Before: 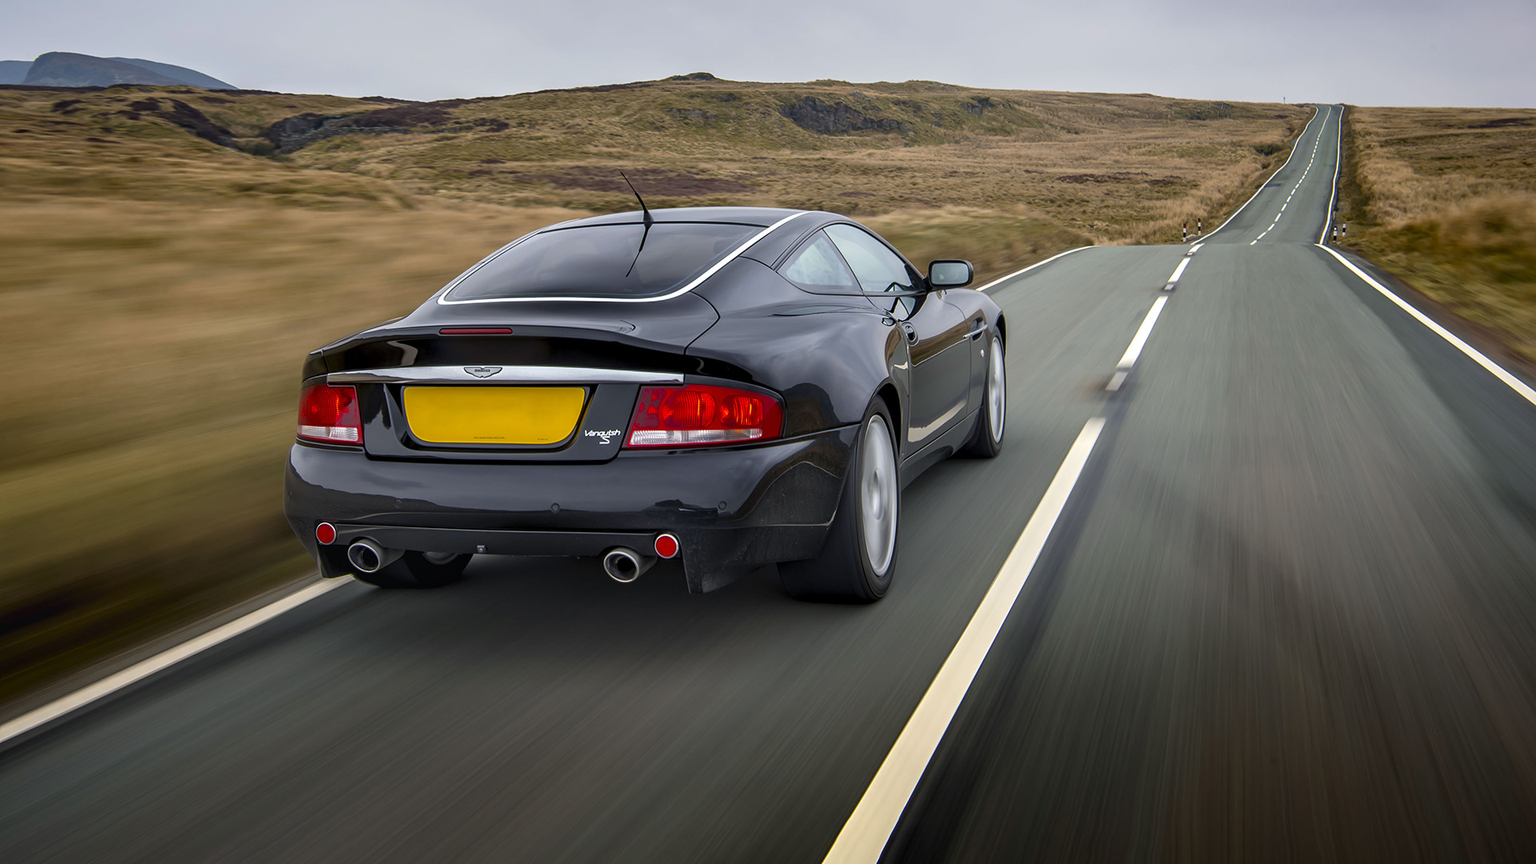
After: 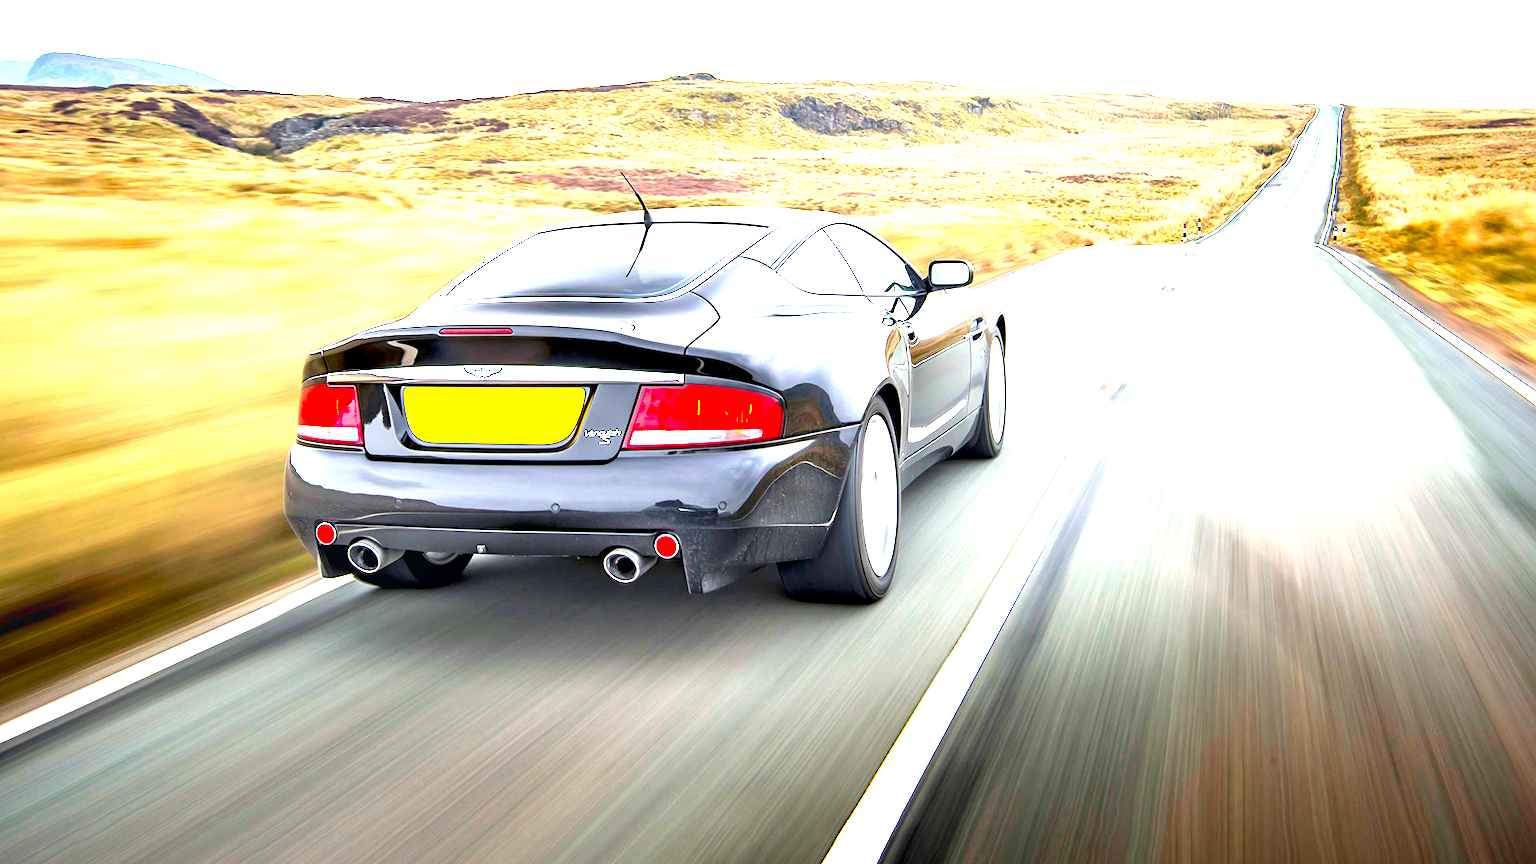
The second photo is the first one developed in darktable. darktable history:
exposure: exposure 3 EV, compensate highlight preservation false
color zones: curves: ch1 [(0, 0.525) (0.143, 0.556) (0.286, 0.52) (0.429, 0.5) (0.571, 0.5) (0.714, 0.5) (0.857, 0.503) (1, 0.525)]
local contrast: mode bilateral grid, contrast 20, coarseness 50, detail 120%, midtone range 0.2
